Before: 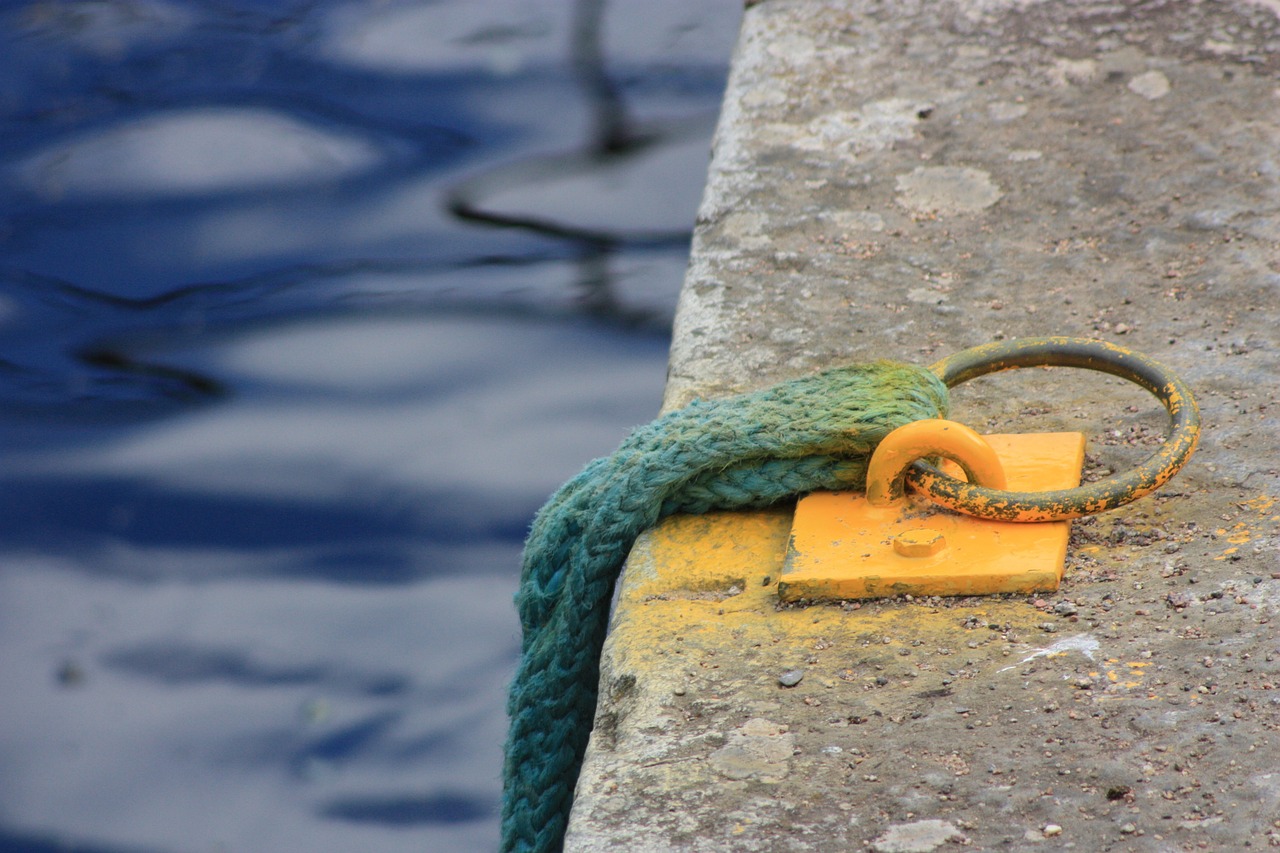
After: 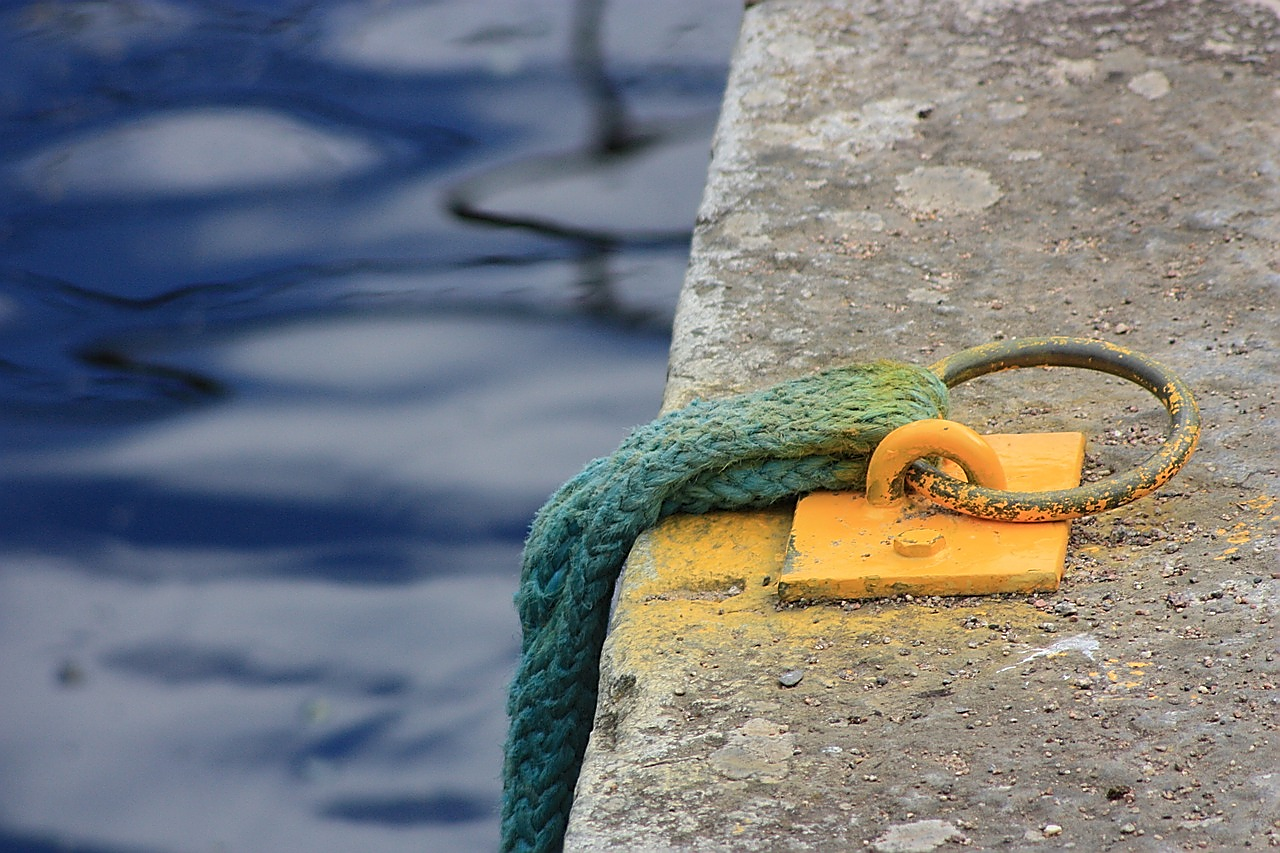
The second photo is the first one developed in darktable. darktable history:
sharpen: radius 1.395, amount 1.243, threshold 0.675
